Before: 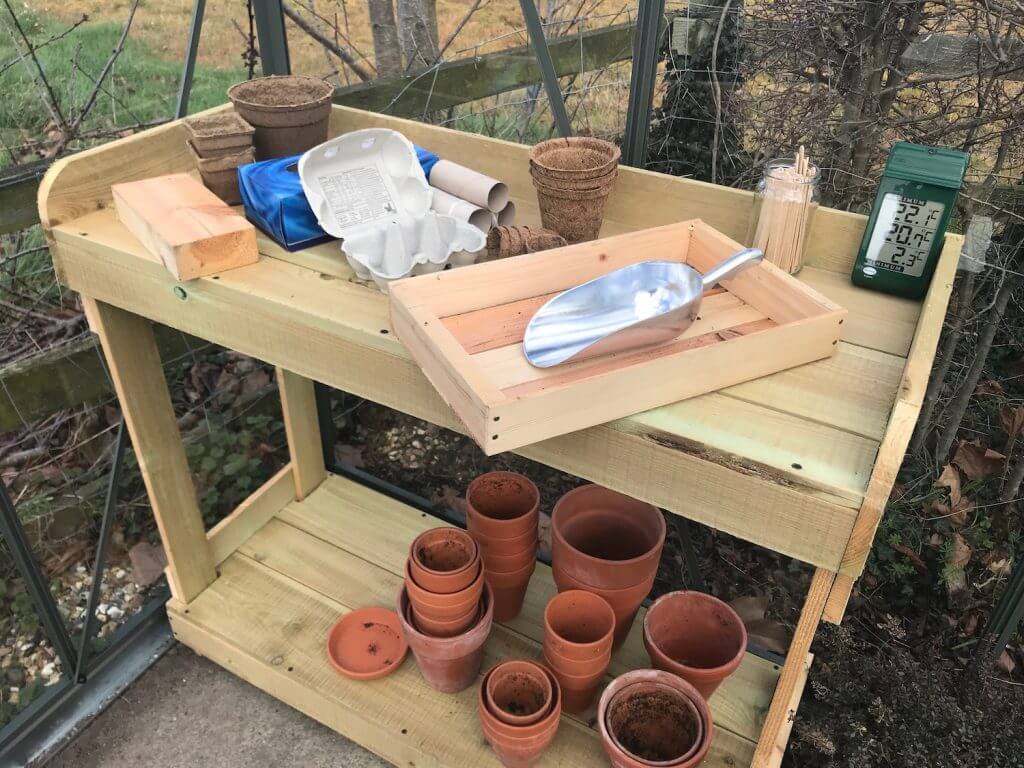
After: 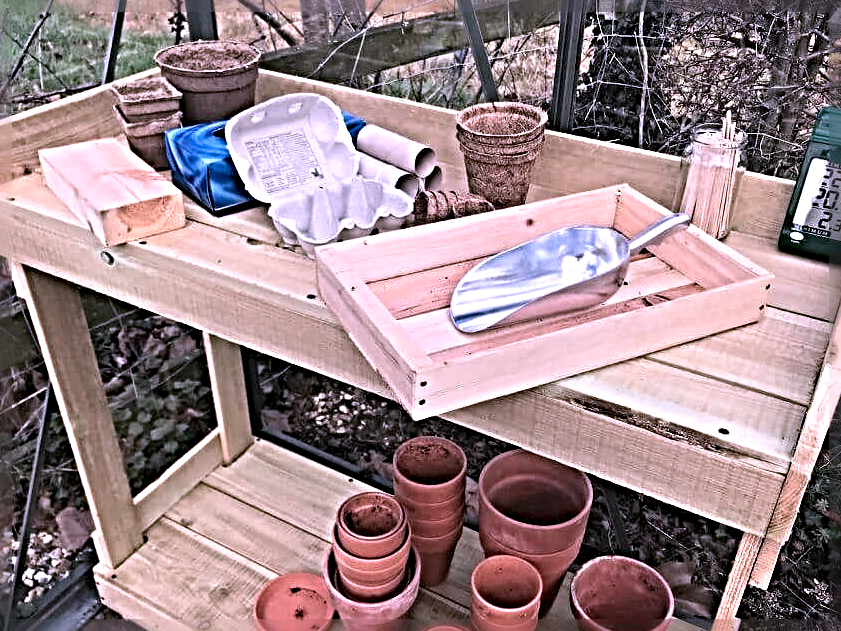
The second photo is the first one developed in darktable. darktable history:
color correction: highlights a* 15.03, highlights b* -25.07
tone equalizer: on, module defaults
crop and rotate: left 7.196%, top 4.574%, right 10.605%, bottom 13.178%
color zones: curves: ch0 [(0, 0.558) (0.143, 0.559) (0.286, 0.529) (0.429, 0.505) (0.571, 0.5) (0.714, 0.5) (0.857, 0.5) (1, 0.558)]; ch1 [(0, 0.469) (0.01, 0.469) (0.12, 0.446) (0.248, 0.469) (0.5, 0.5) (0.748, 0.5) (0.99, 0.469) (1, 0.469)]
sharpen: radius 6.3, amount 1.8, threshold 0
